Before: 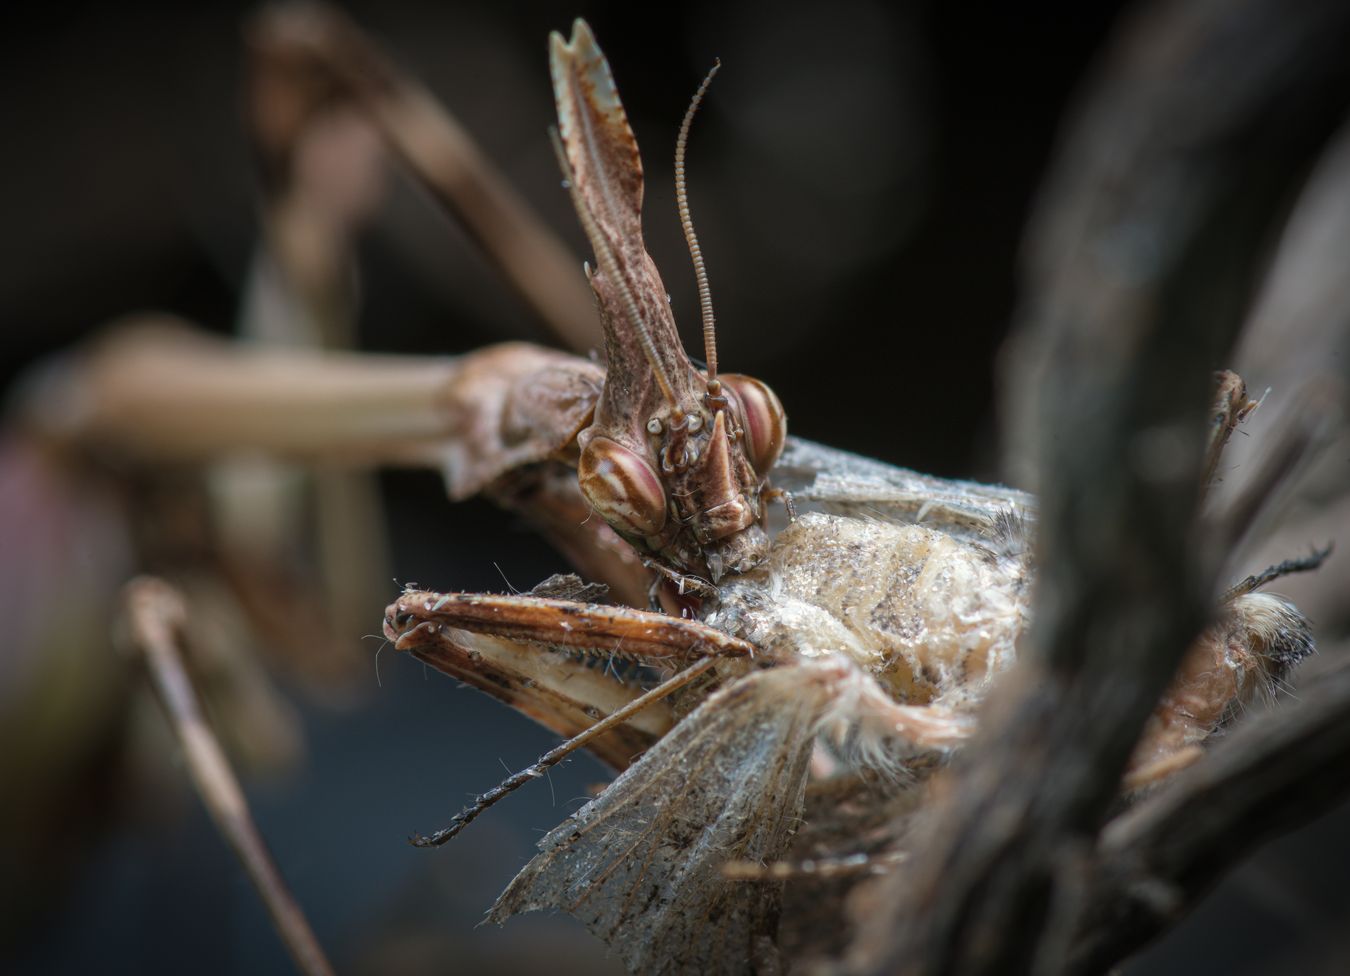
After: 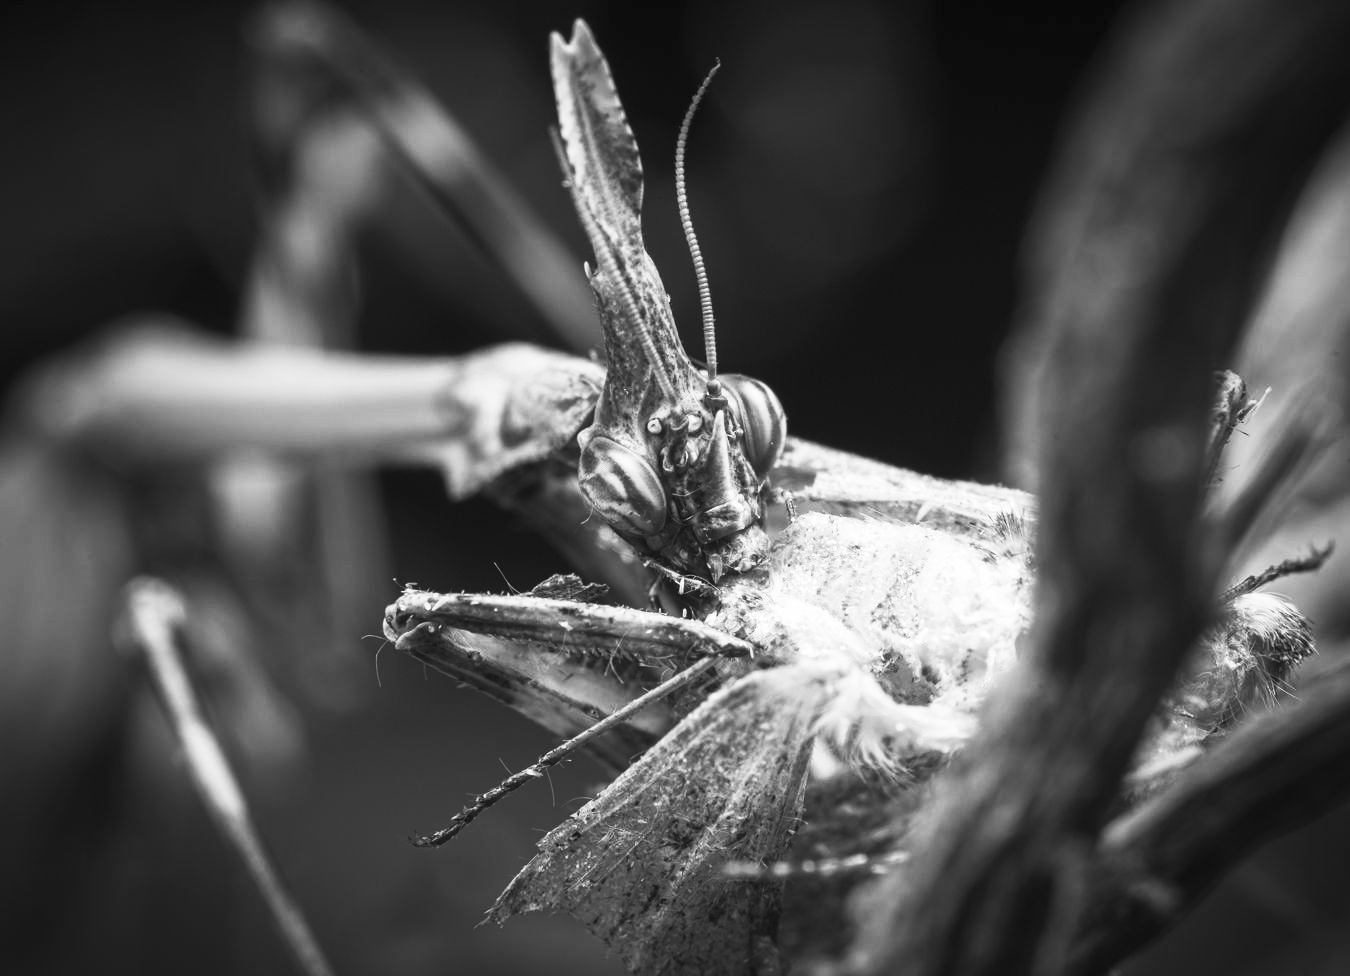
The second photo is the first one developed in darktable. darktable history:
contrast brightness saturation: contrast 0.53, brightness 0.47, saturation -1
